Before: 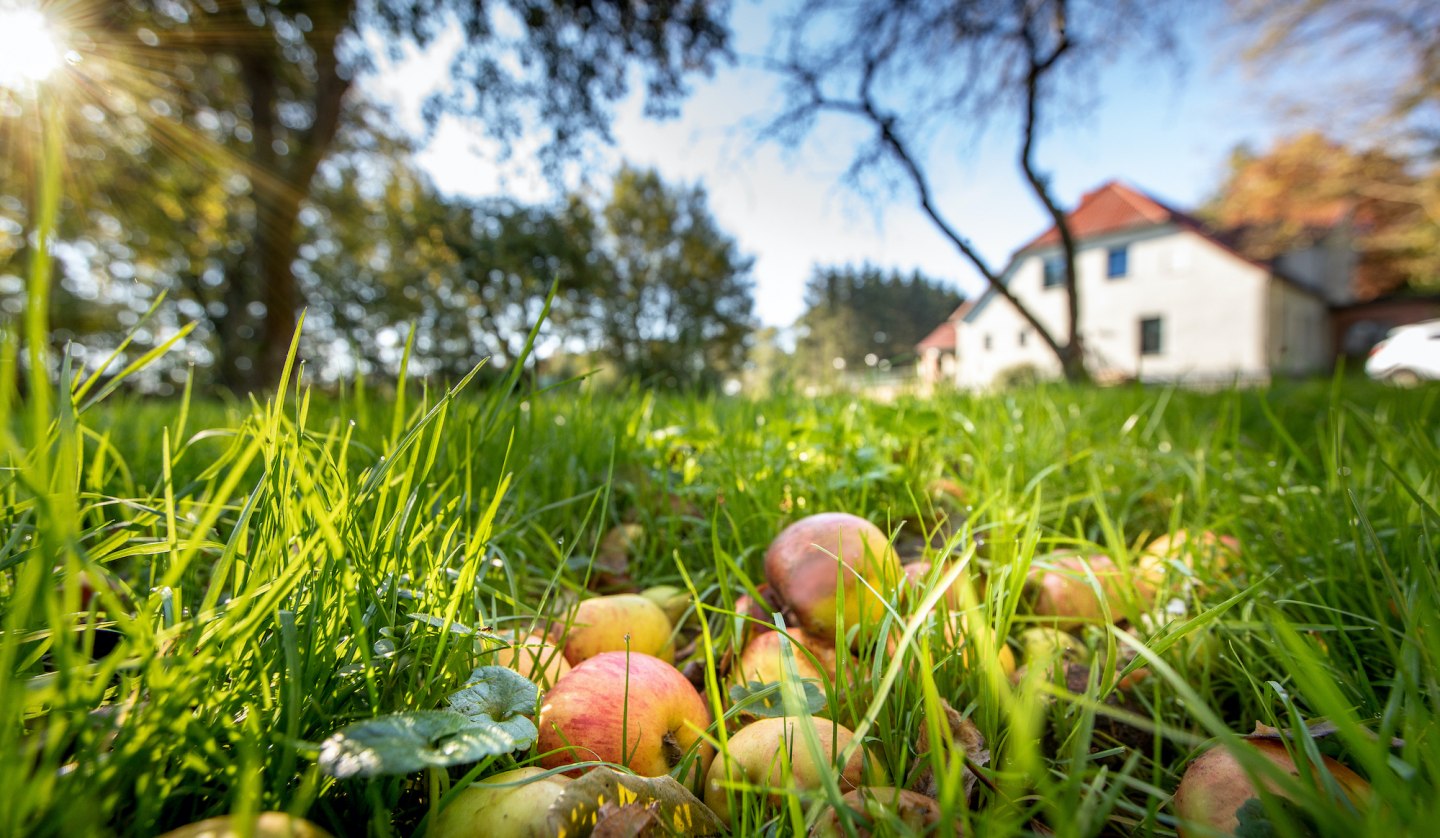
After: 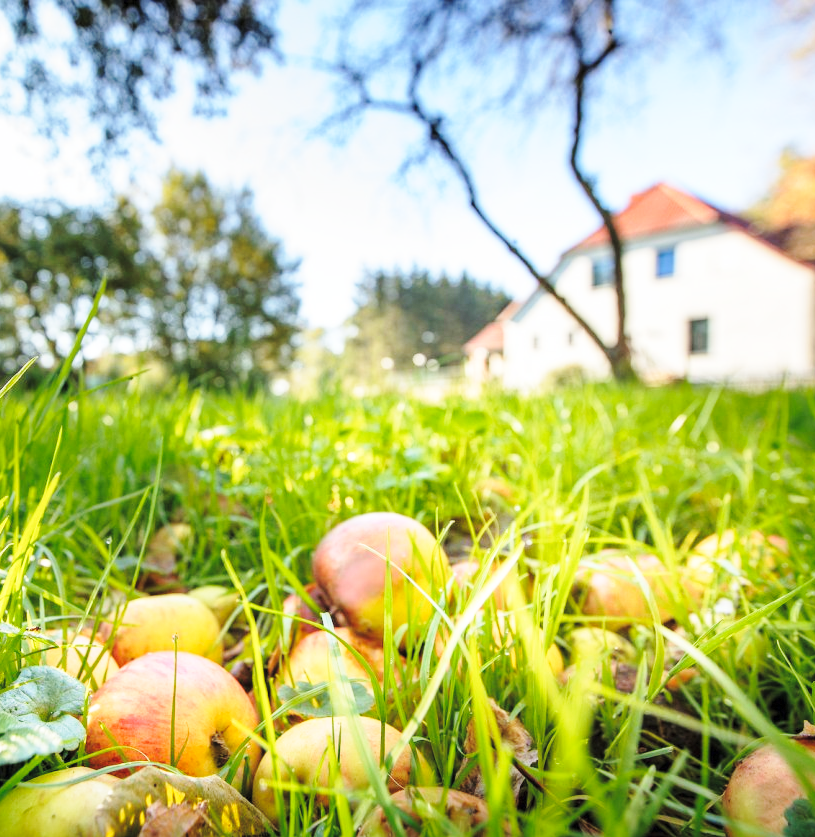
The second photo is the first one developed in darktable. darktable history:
contrast brightness saturation: brightness 0.15
crop: left 31.458%, top 0%, right 11.876%
base curve: curves: ch0 [(0, 0) (0.028, 0.03) (0.121, 0.232) (0.46, 0.748) (0.859, 0.968) (1, 1)], preserve colors none
